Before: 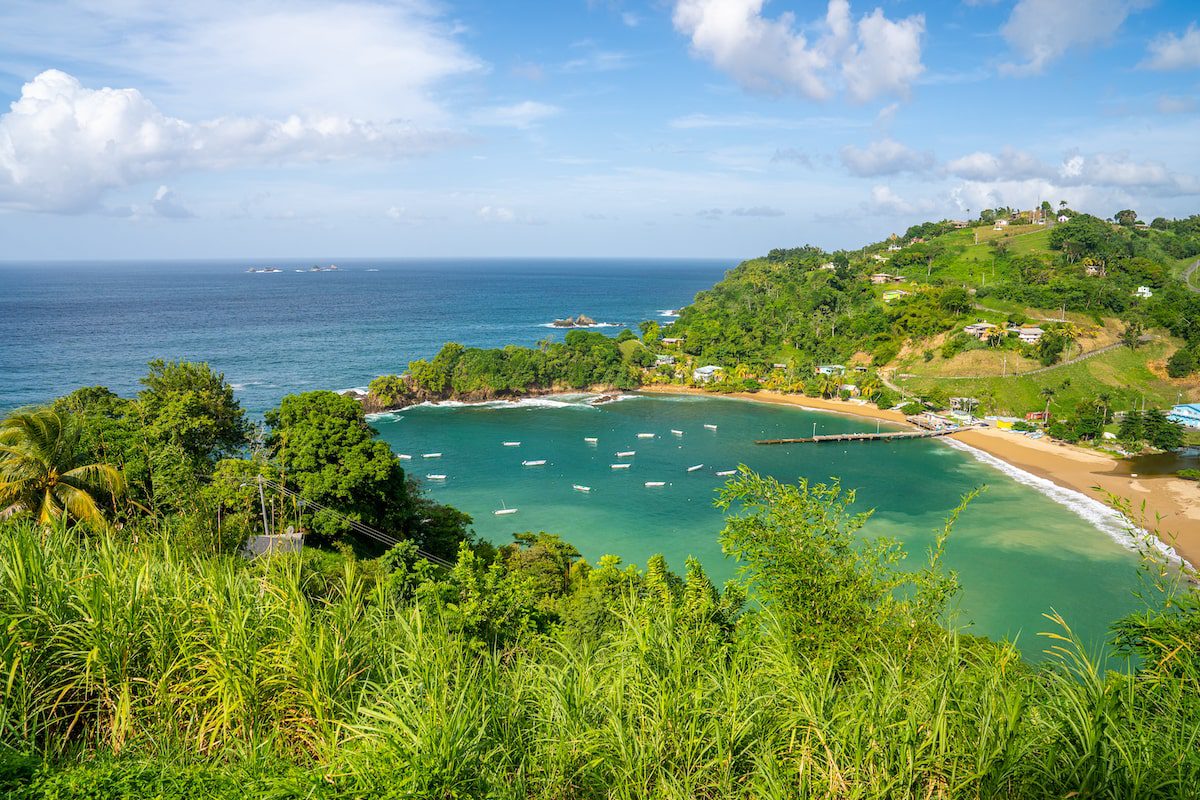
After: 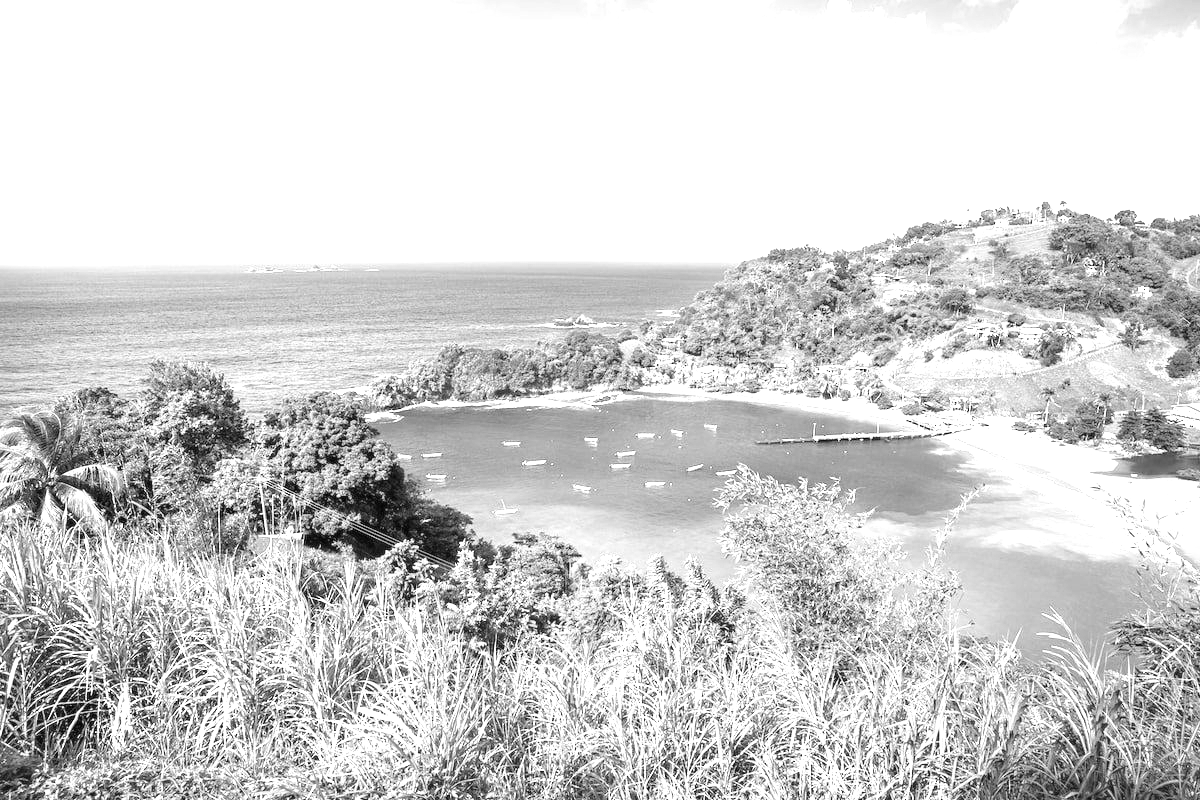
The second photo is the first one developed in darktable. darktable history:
exposure: black level correction 0, exposure 1.55 EV, compensate exposure bias true, compensate highlight preservation false
monochrome: on, module defaults
